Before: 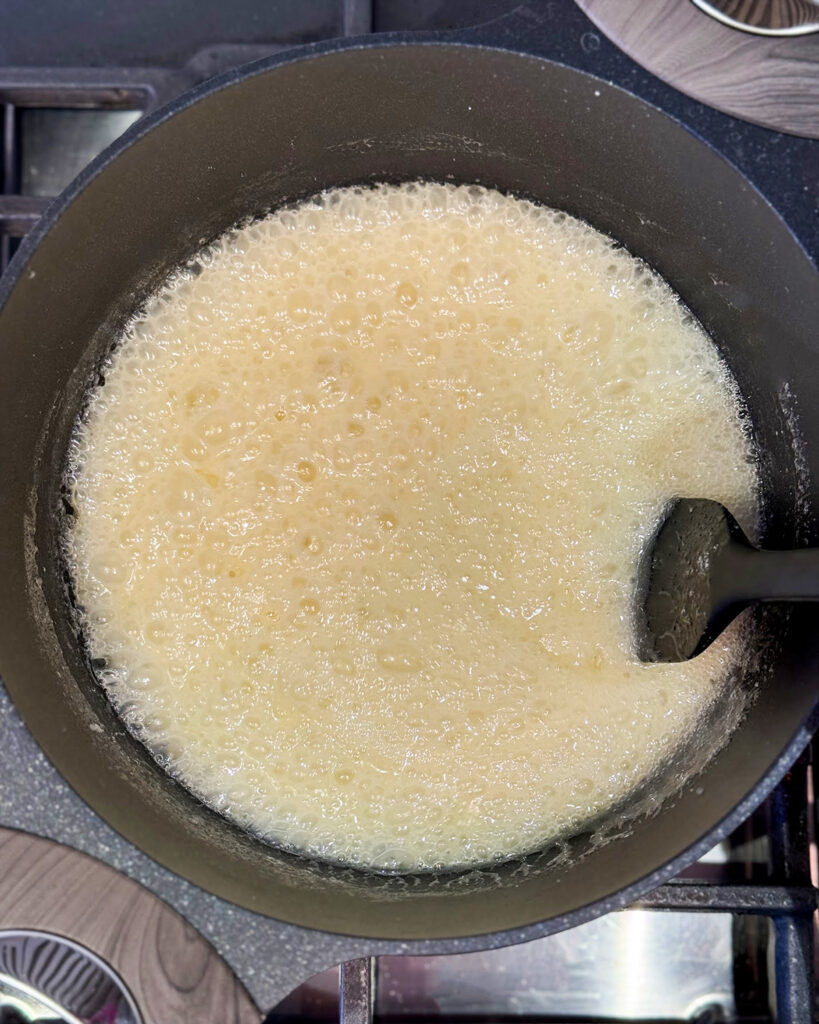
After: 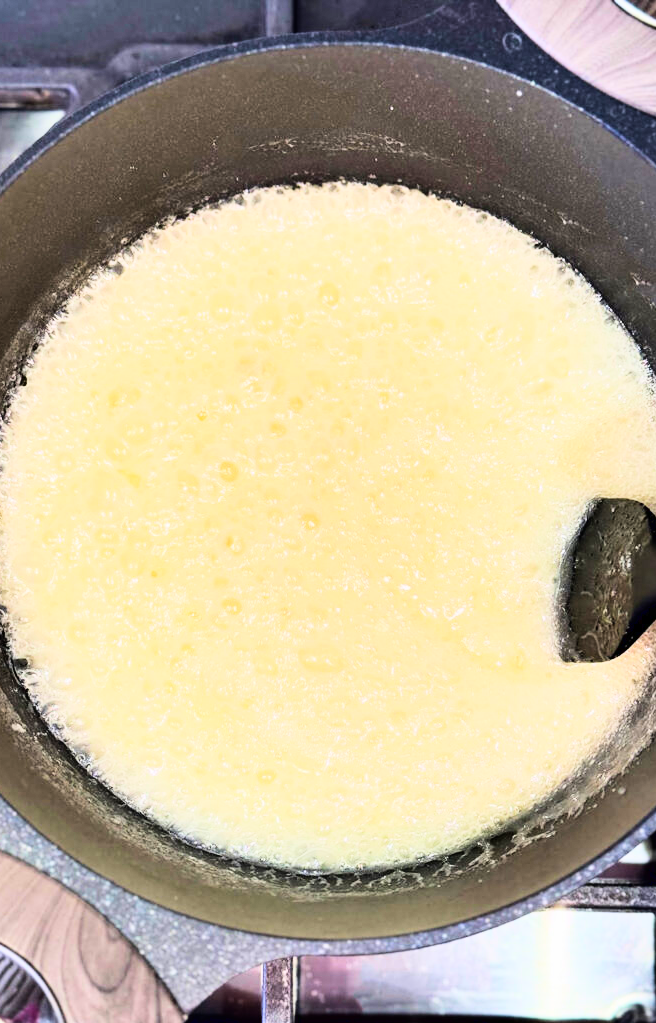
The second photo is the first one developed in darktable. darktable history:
base curve: curves: ch0 [(0, 0) (0, 0.001) (0.001, 0.001) (0.004, 0.002) (0.007, 0.004) (0.015, 0.013) (0.033, 0.045) (0.052, 0.096) (0.075, 0.17) (0.099, 0.241) (0.163, 0.42) (0.219, 0.55) (0.259, 0.616) (0.327, 0.722) (0.365, 0.765) (0.522, 0.873) (0.547, 0.881) (0.689, 0.919) (0.826, 0.952) (1, 1)]
contrast brightness saturation: contrast 0.103, brightness 0.028, saturation 0.093
crop and rotate: left 9.606%, right 10.216%
tone equalizer: -7 EV 0.187 EV, -6 EV 0.156 EV, -5 EV 0.11 EV, -4 EV 0.023 EV, -2 EV -0.031 EV, -1 EV -0.044 EV, +0 EV -0.076 EV, smoothing diameter 24.89%, edges refinement/feathering 11.44, preserve details guided filter
velvia: strength 17.33%
